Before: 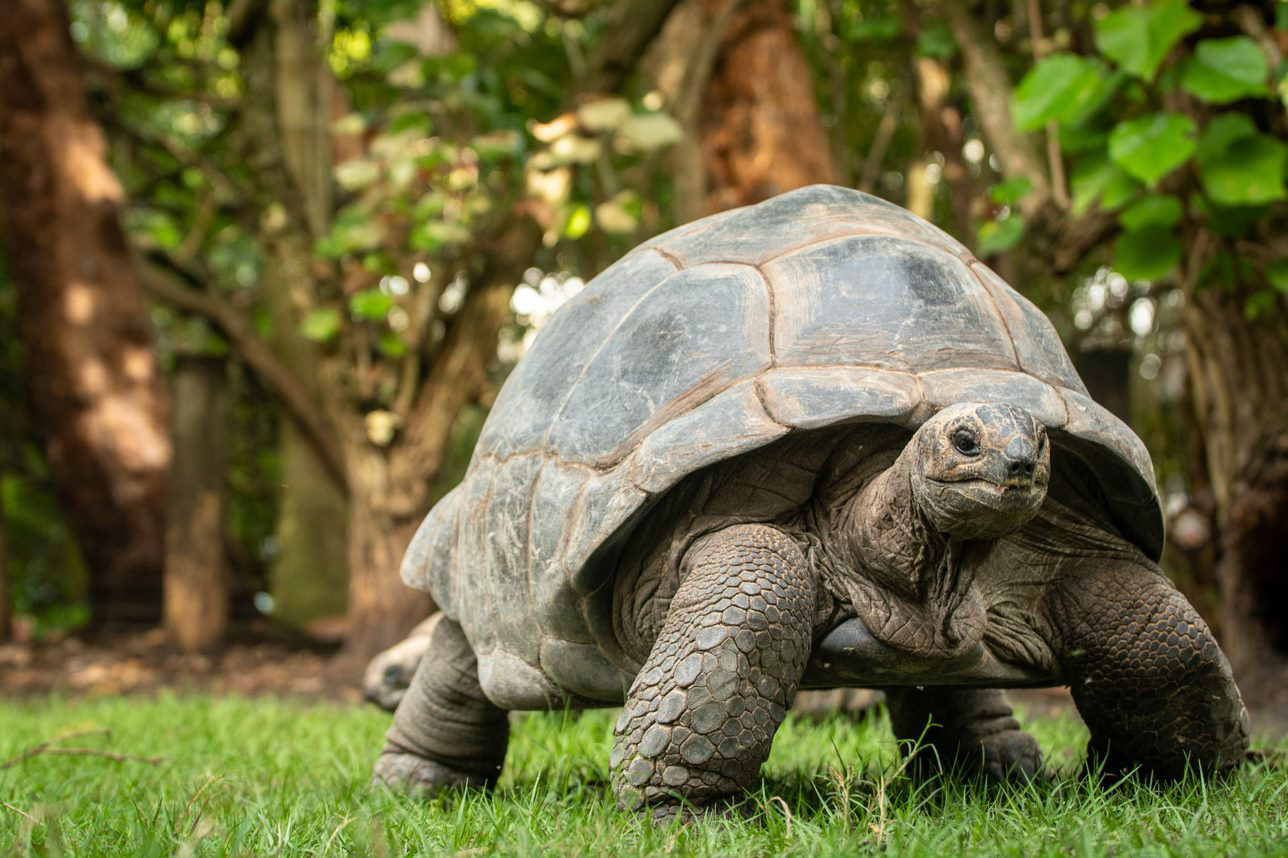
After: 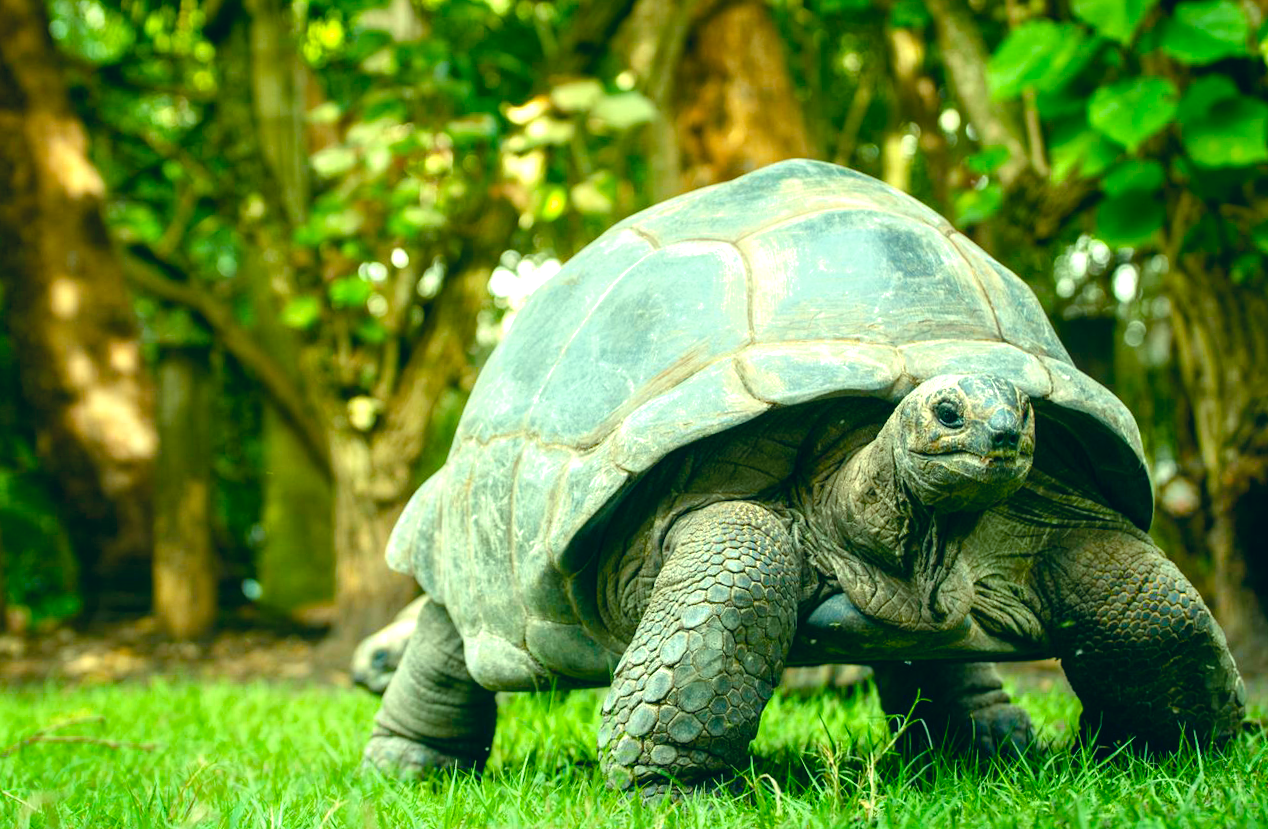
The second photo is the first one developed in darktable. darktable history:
shadows and highlights: highlights 70.7, soften with gaussian
rotate and perspective: rotation -1.32°, lens shift (horizontal) -0.031, crop left 0.015, crop right 0.985, crop top 0.047, crop bottom 0.982
color correction: highlights a* -20.08, highlights b* 9.8, shadows a* -20.4, shadows b* -10.76
color balance rgb: linear chroma grading › shadows -2.2%, linear chroma grading › highlights -15%, linear chroma grading › global chroma -10%, linear chroma grading › mid-tones -10%, perceptual saturation grading › global saturation 45%, perceptual saturation grading › highlights -50%, perceptual saturation grading › shadows 30%, perceptual brilliance grading › global brilliance 18%, global vibrance 45%
